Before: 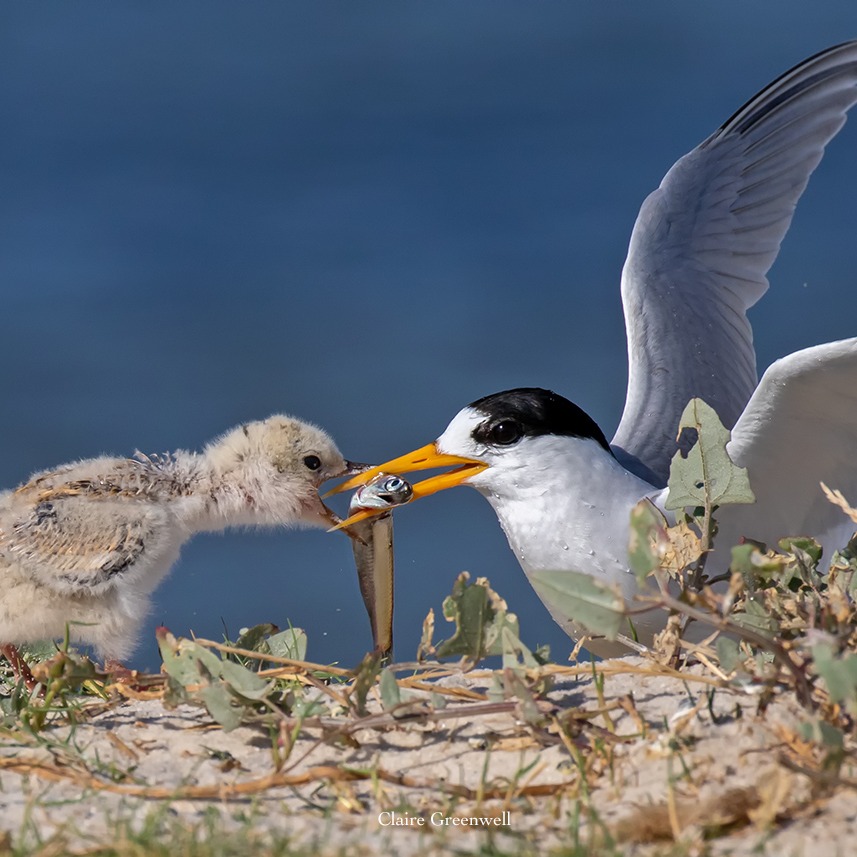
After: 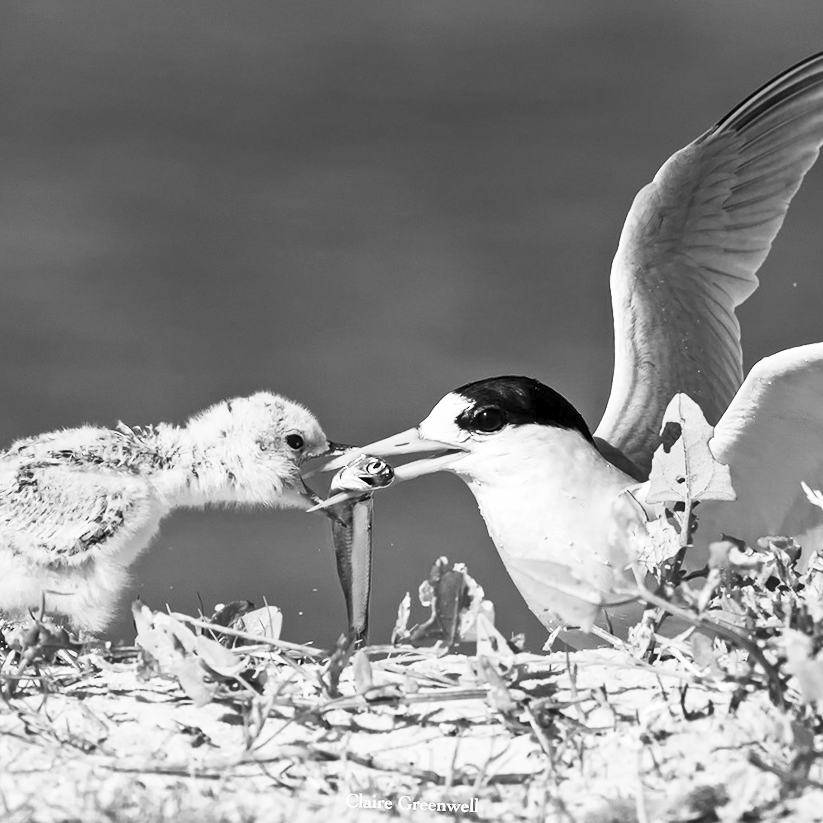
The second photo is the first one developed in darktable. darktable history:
contrast brightness saturation: contrast 0.53, brightness 0.47, saturation -1
crop and rotate: angle -2.38°
white balance: red 1.066, blue 1.119
